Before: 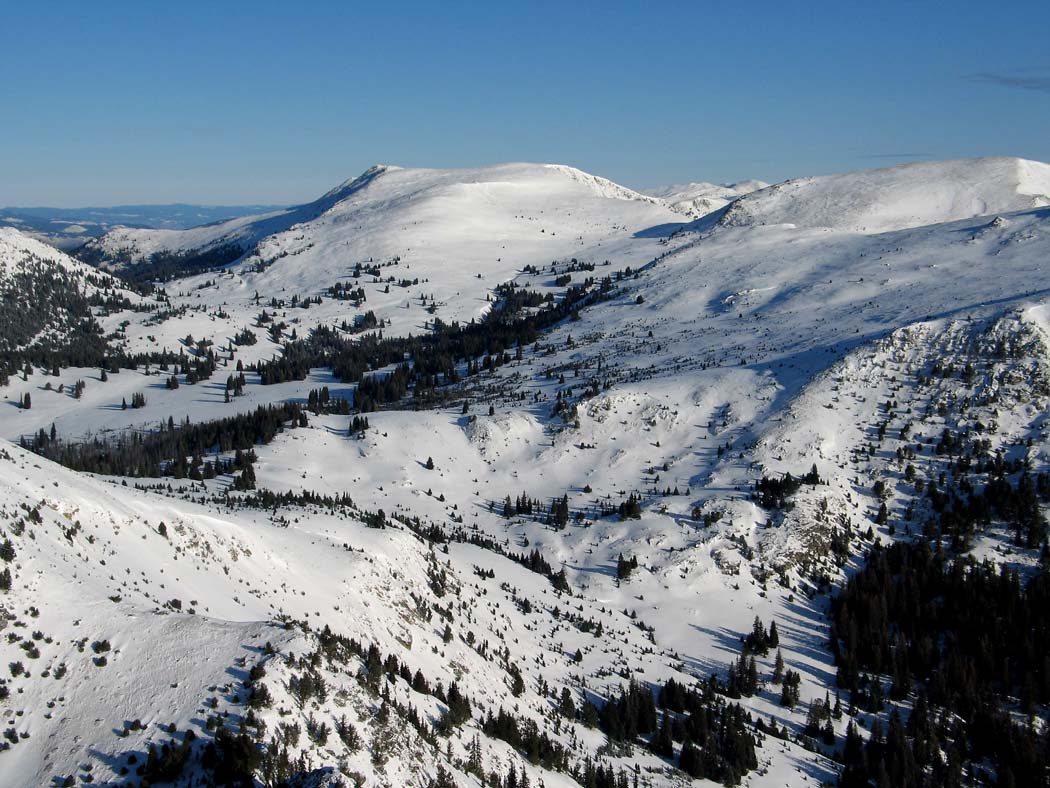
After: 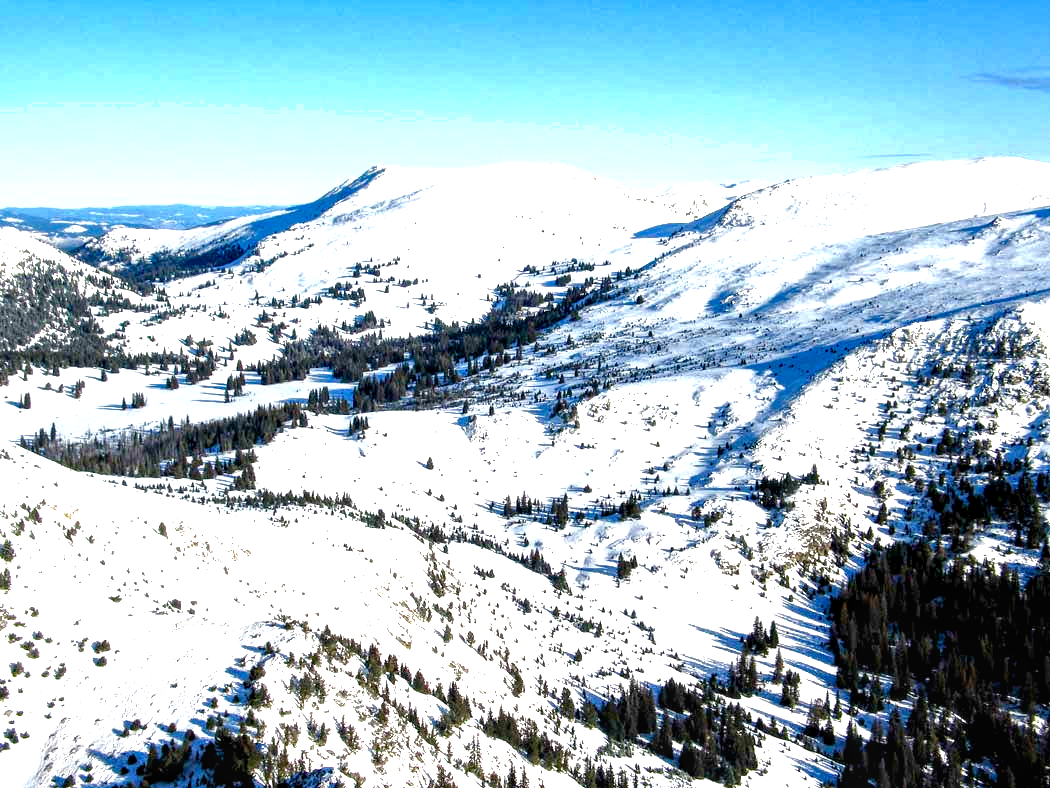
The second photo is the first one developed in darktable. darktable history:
shadows and highlights: shadows -20.28, white point adjustment -2.14, highlights -34.93
color balance rgb: perceptual saturation grading › global saturation 20%, perceptual saturation grading › highlights -24.984%, perceptual saturation grading › shadows 49.808%, perceptual brilliance grading › global brilliance 4.403%, global vibrance 11.299%
tone equalizer: on, module defaults
local contrast: detail 150%
exposure: black level correction 0.001, exposure 1.737 EV, compensate highlight preservation false
